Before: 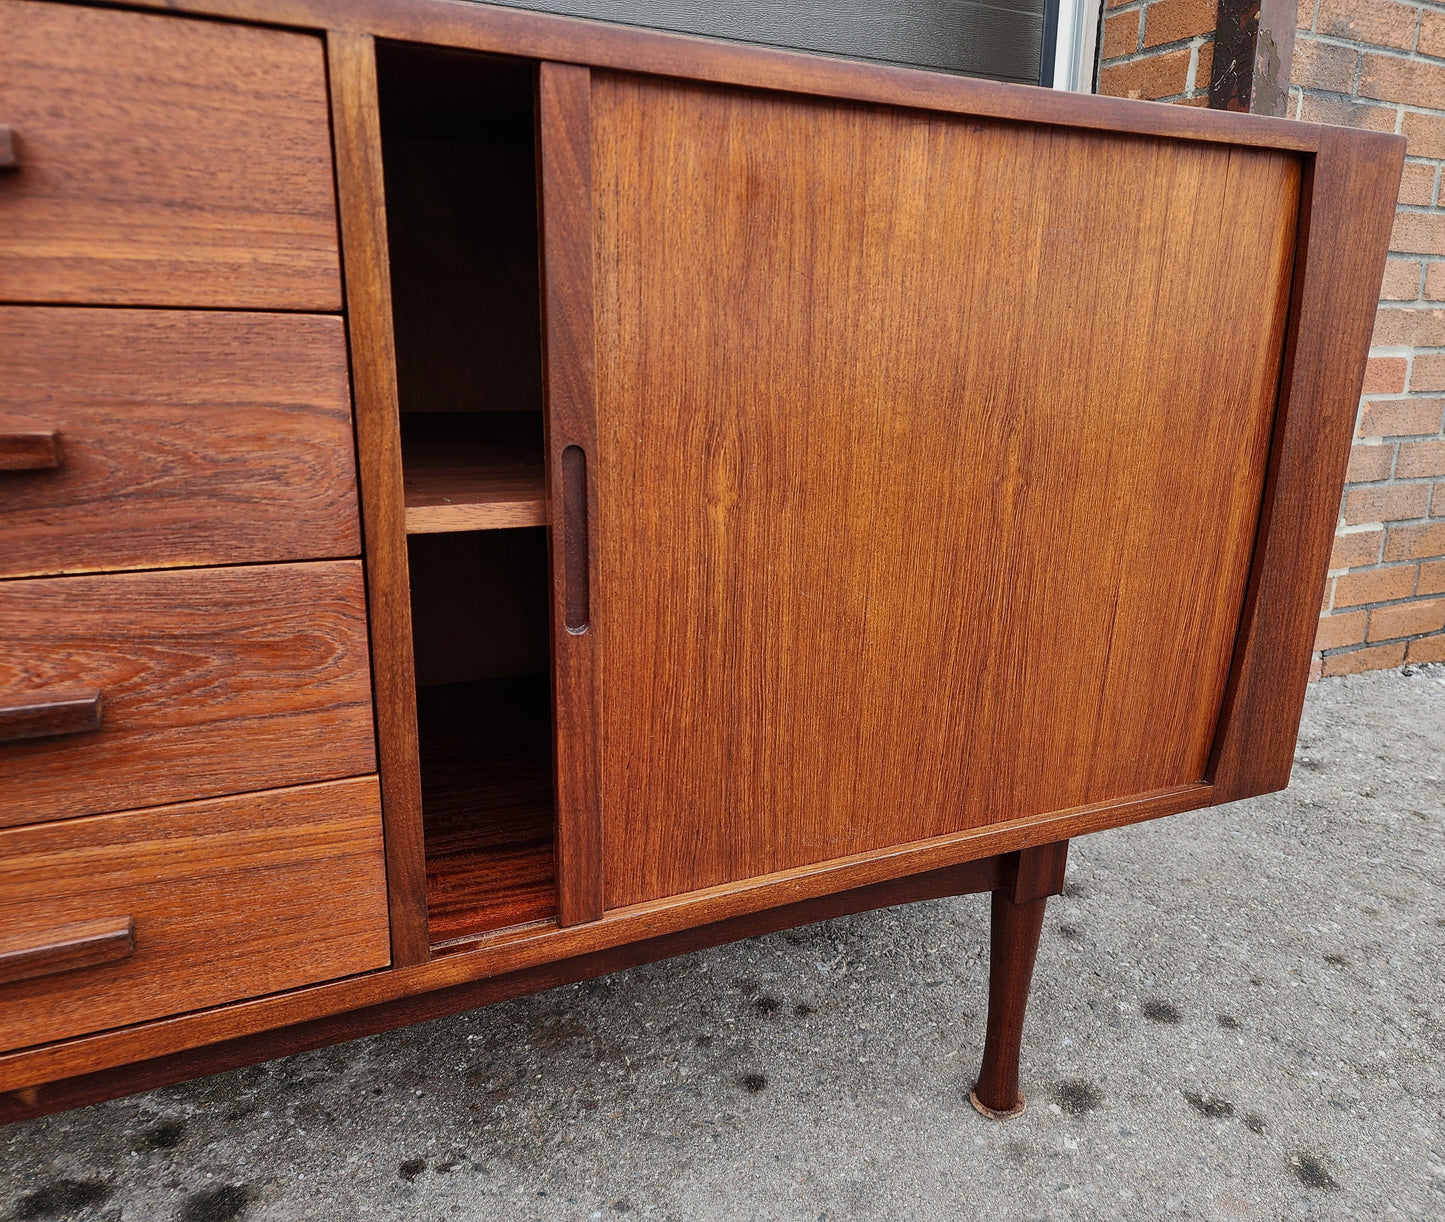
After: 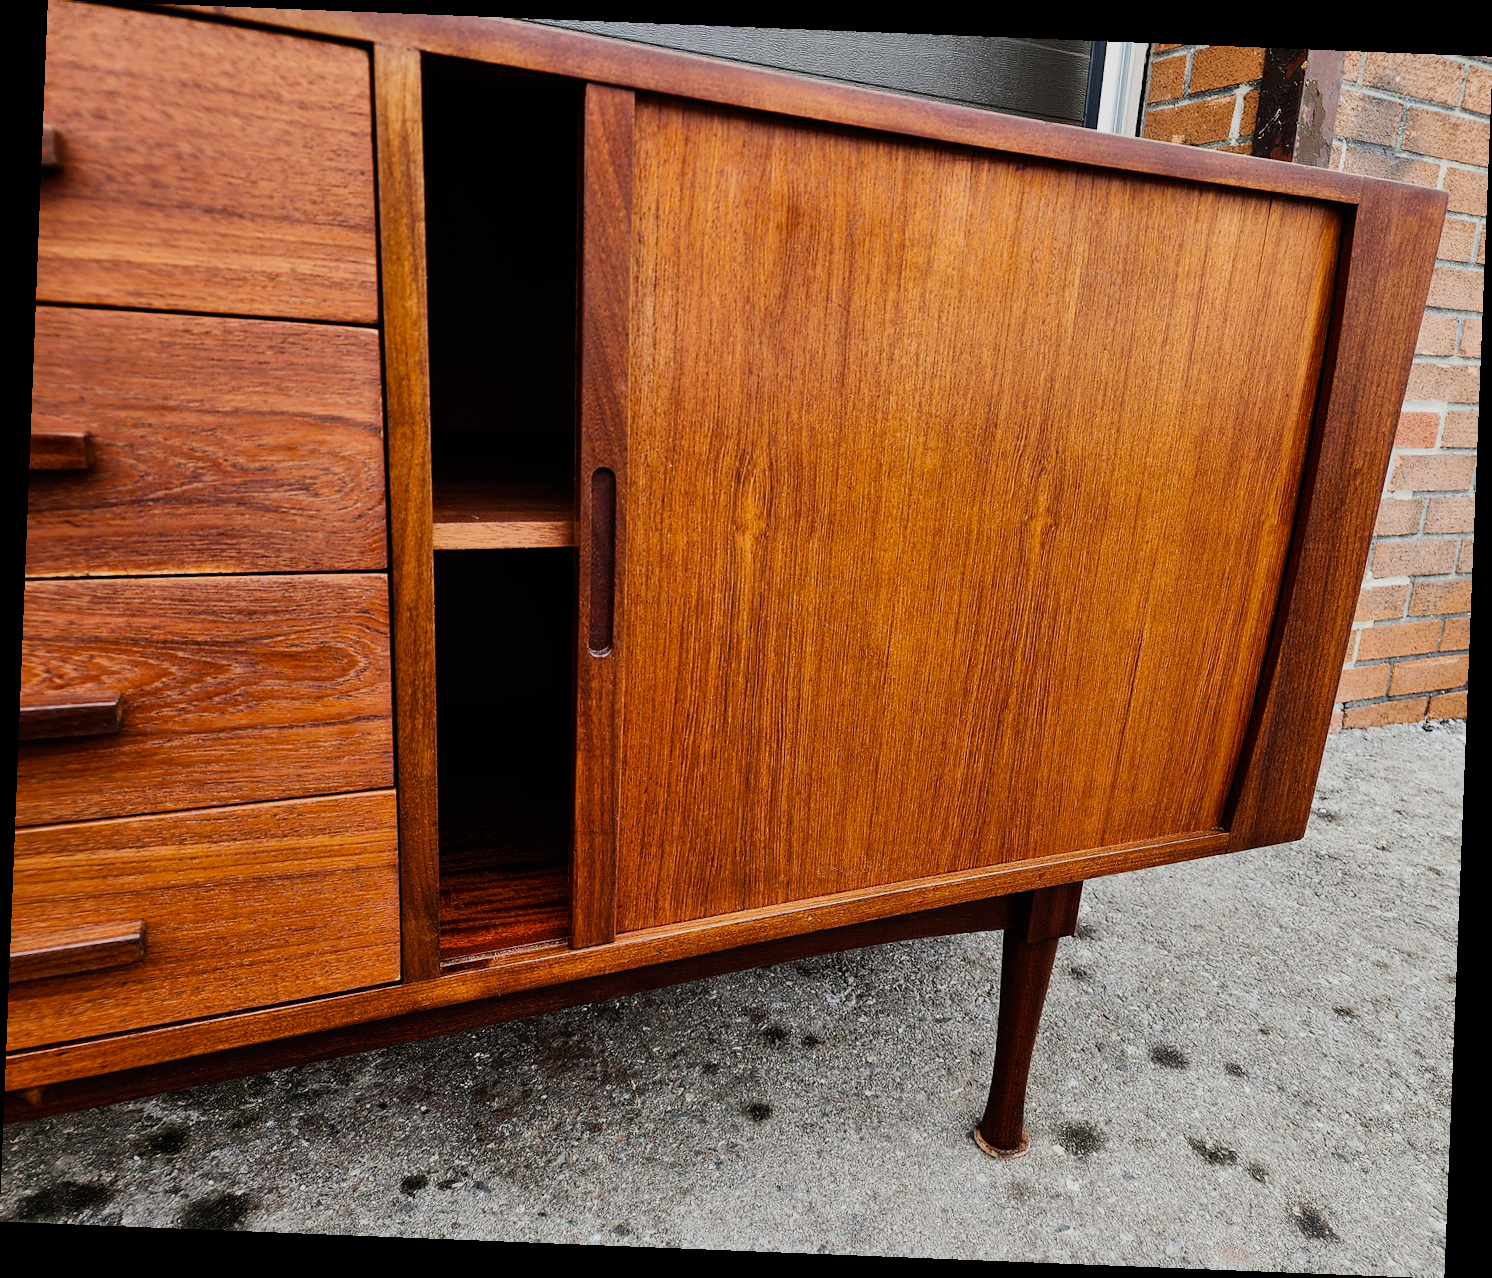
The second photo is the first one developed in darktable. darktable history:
sigmoid: contrast 1.8
rotate and perspective: rotation 2.27°, automatic cropping off
